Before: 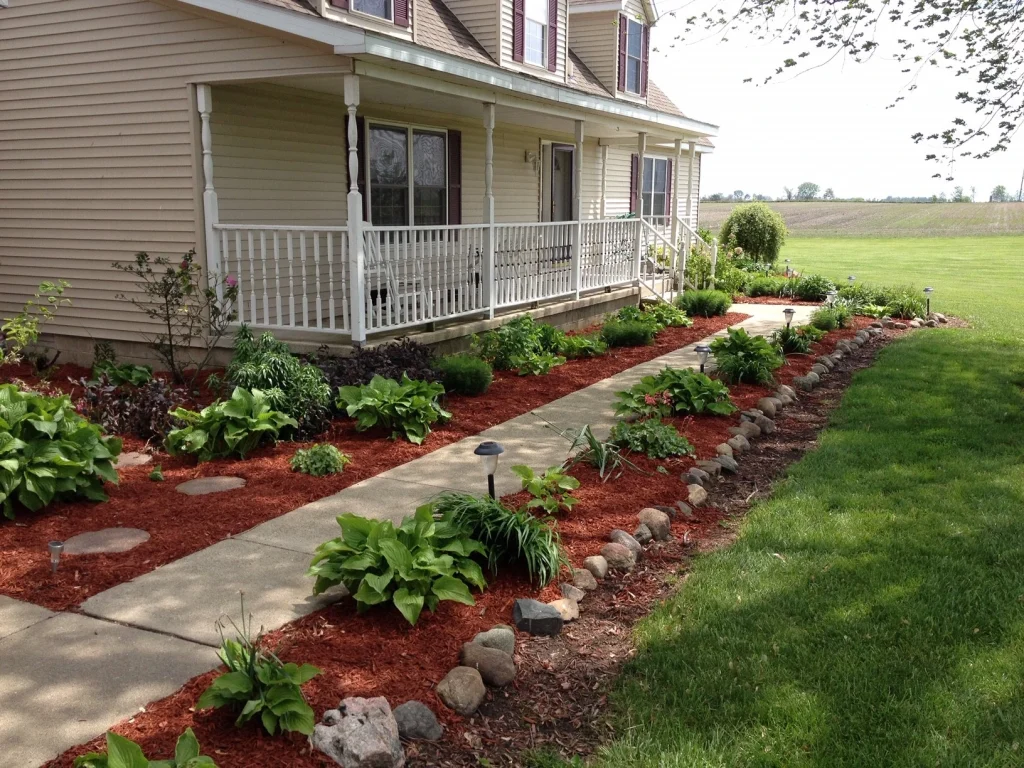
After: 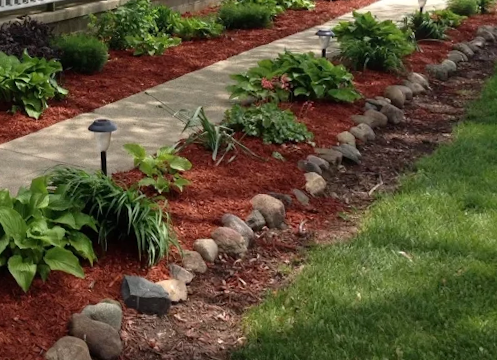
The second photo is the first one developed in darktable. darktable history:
crop: left 29.672%, top 41.786%, right 20.851%, bottom 3.487%
bloom: size 9%, threshold 100%, strength 7%
rotate and perspective: rotation 1.69°, lens shift (vertical) -0.023, lens shift (horizontal) -0.291, crop left 0.025, crop right 0.988, crop top 0.092, crop bottom 0.842
